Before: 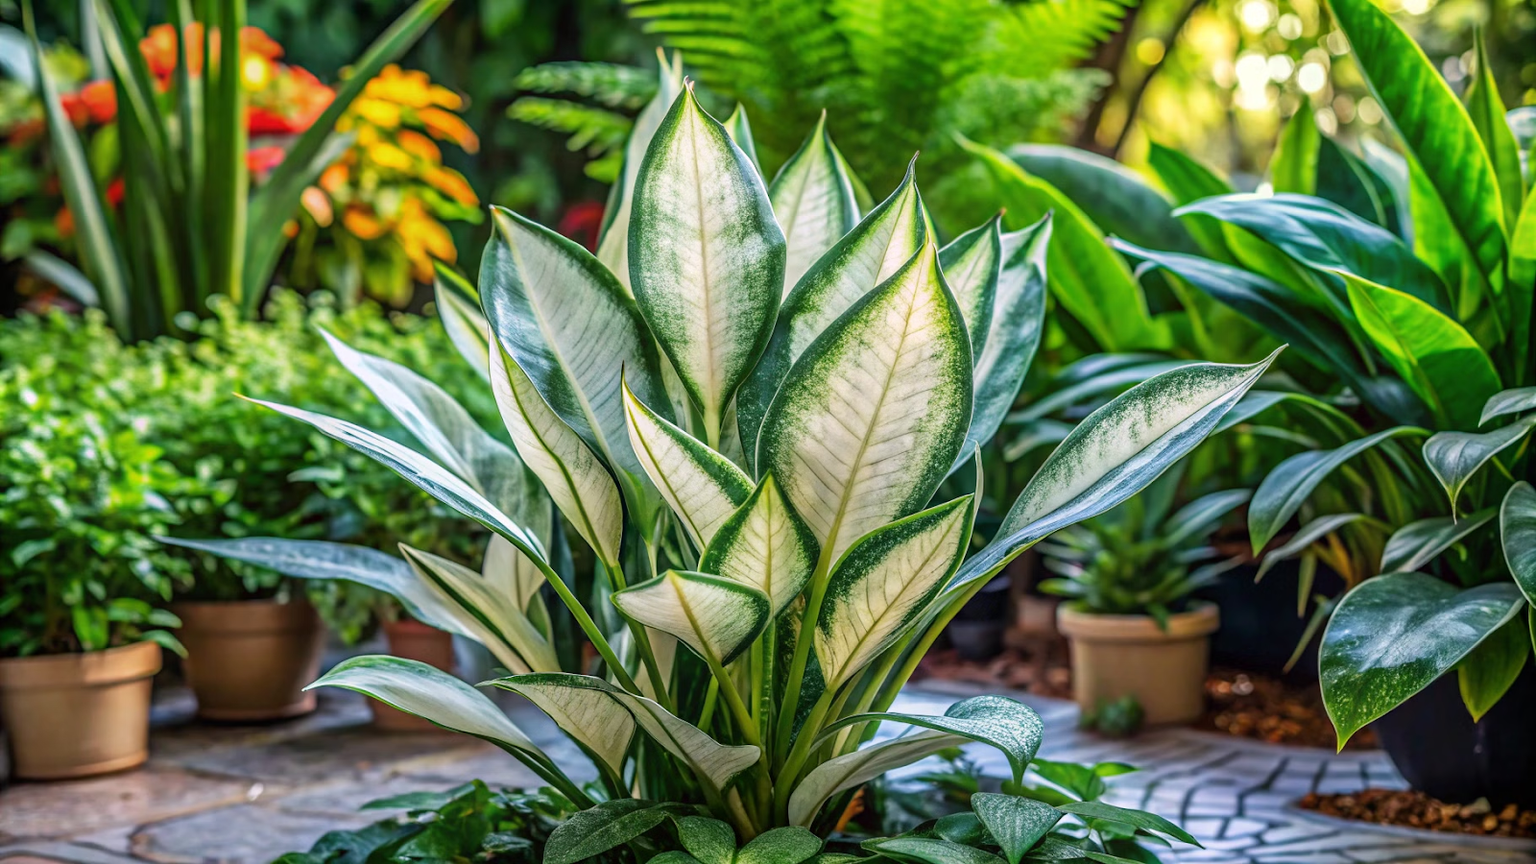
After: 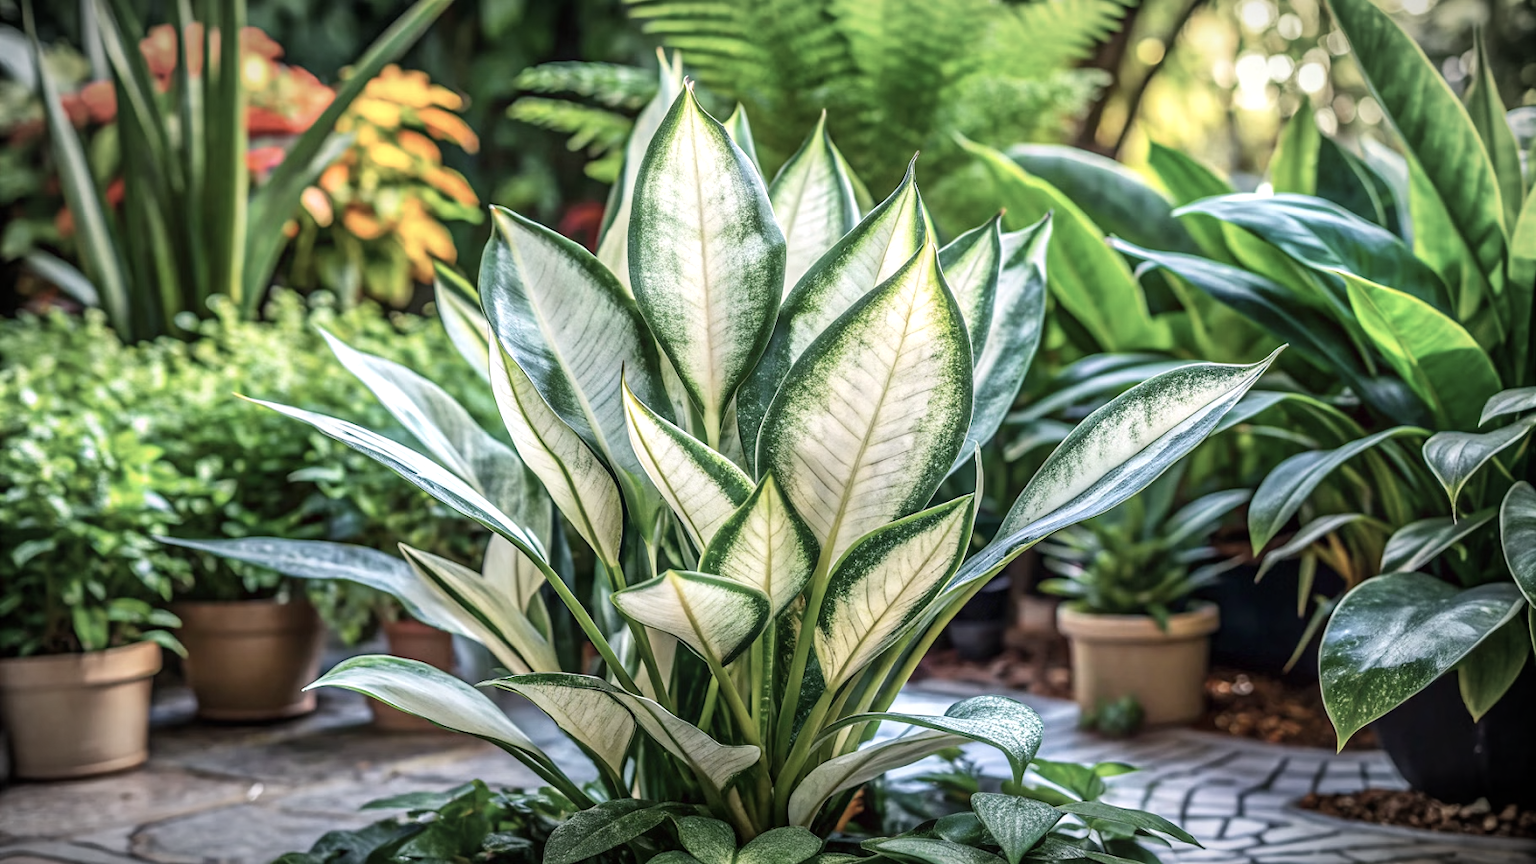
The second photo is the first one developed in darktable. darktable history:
exposure: exposure 0.343 EV, compensate highlight preservation false
vignetting: fall-off start 87.07%, automatic ratio true, unbound false
contrast brightness saturation: contrast 0.099, saturation -0.355
